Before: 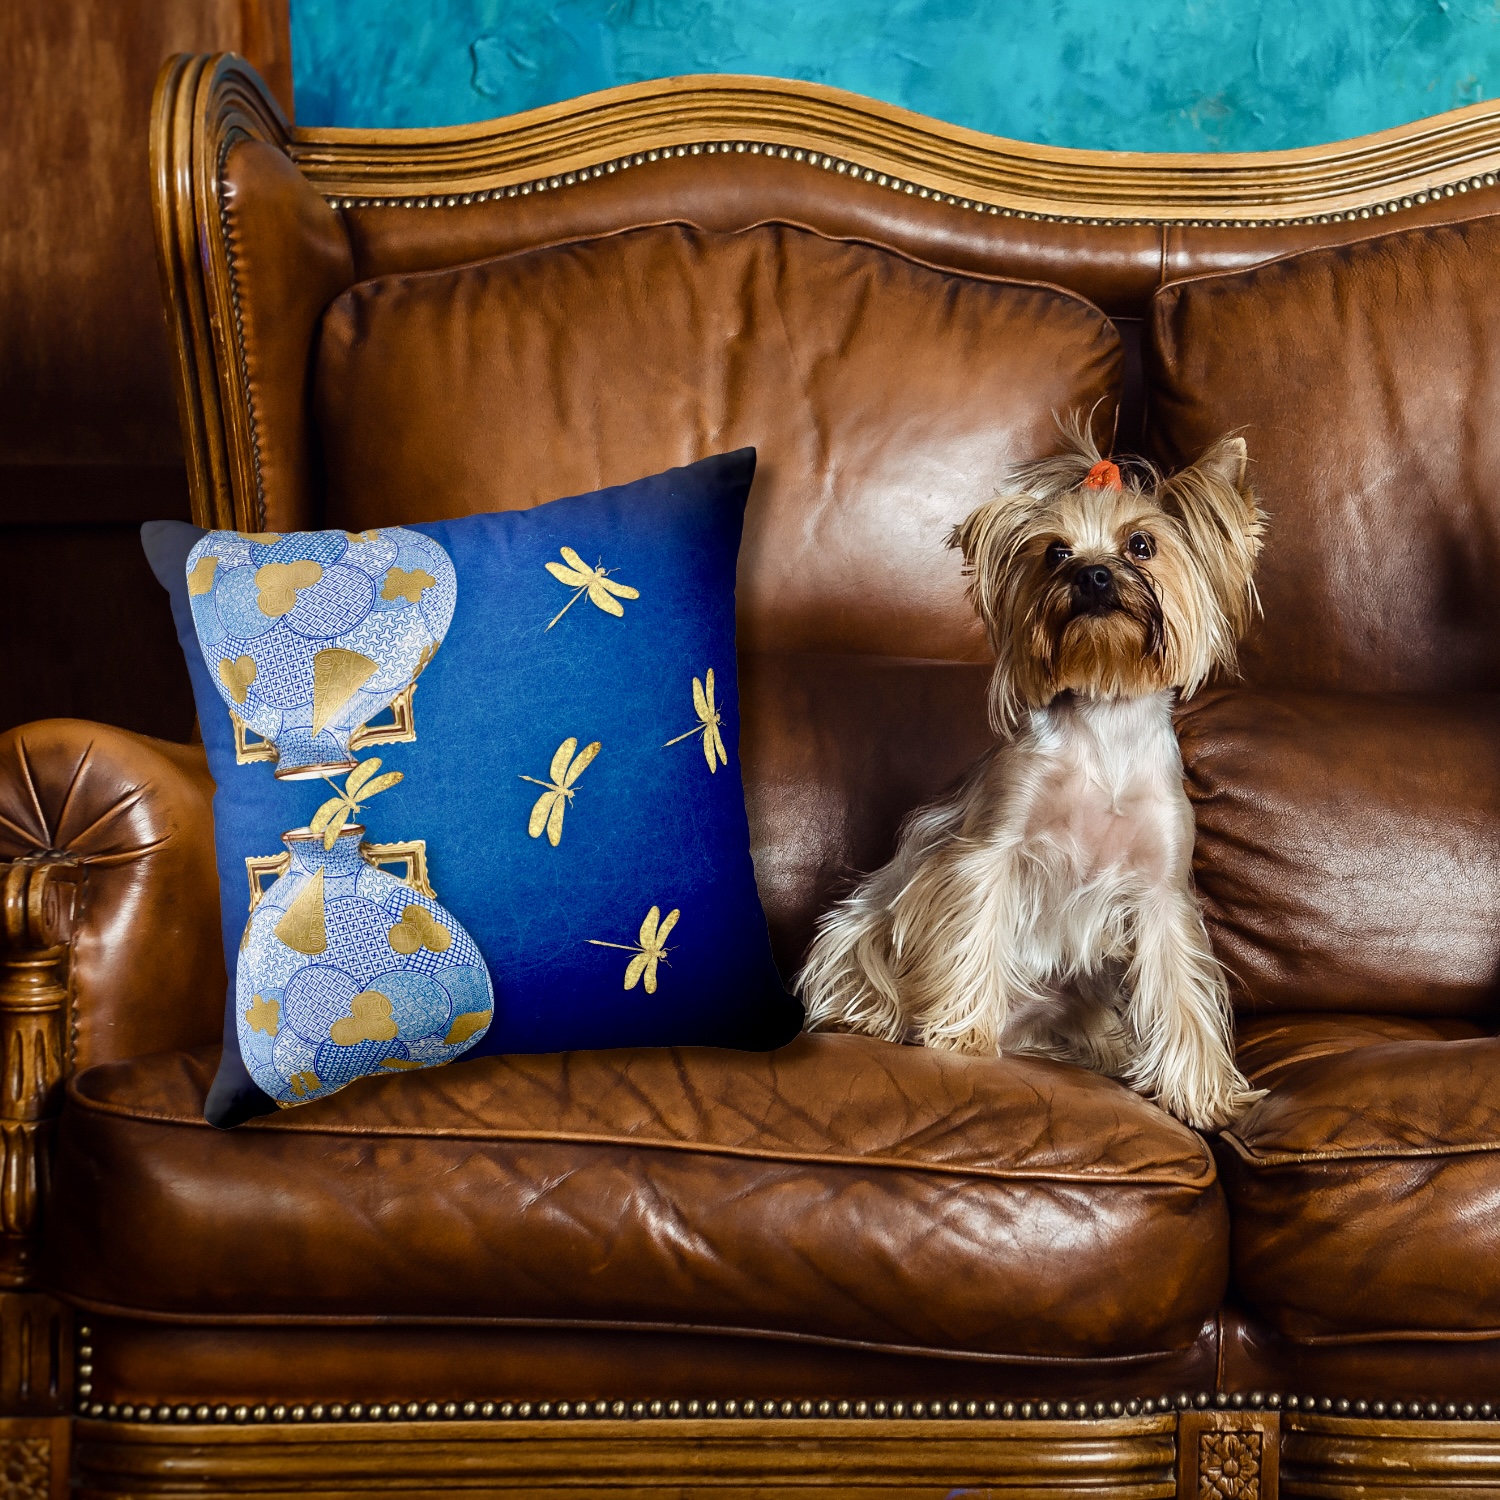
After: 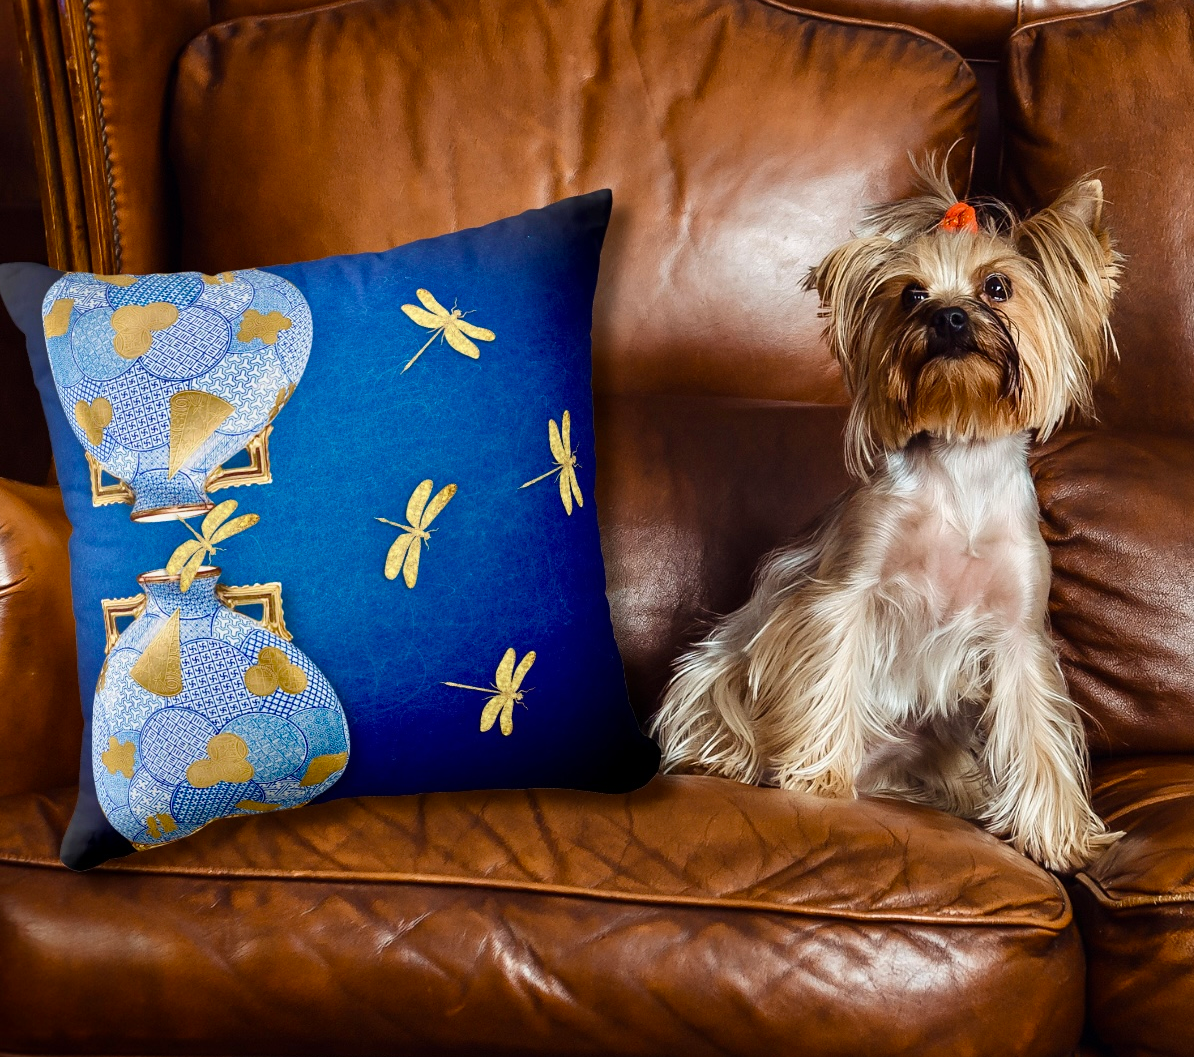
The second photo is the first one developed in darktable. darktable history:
crop: left 9.642%, top 17.203%, right 10.705%, bottom 12.303%
